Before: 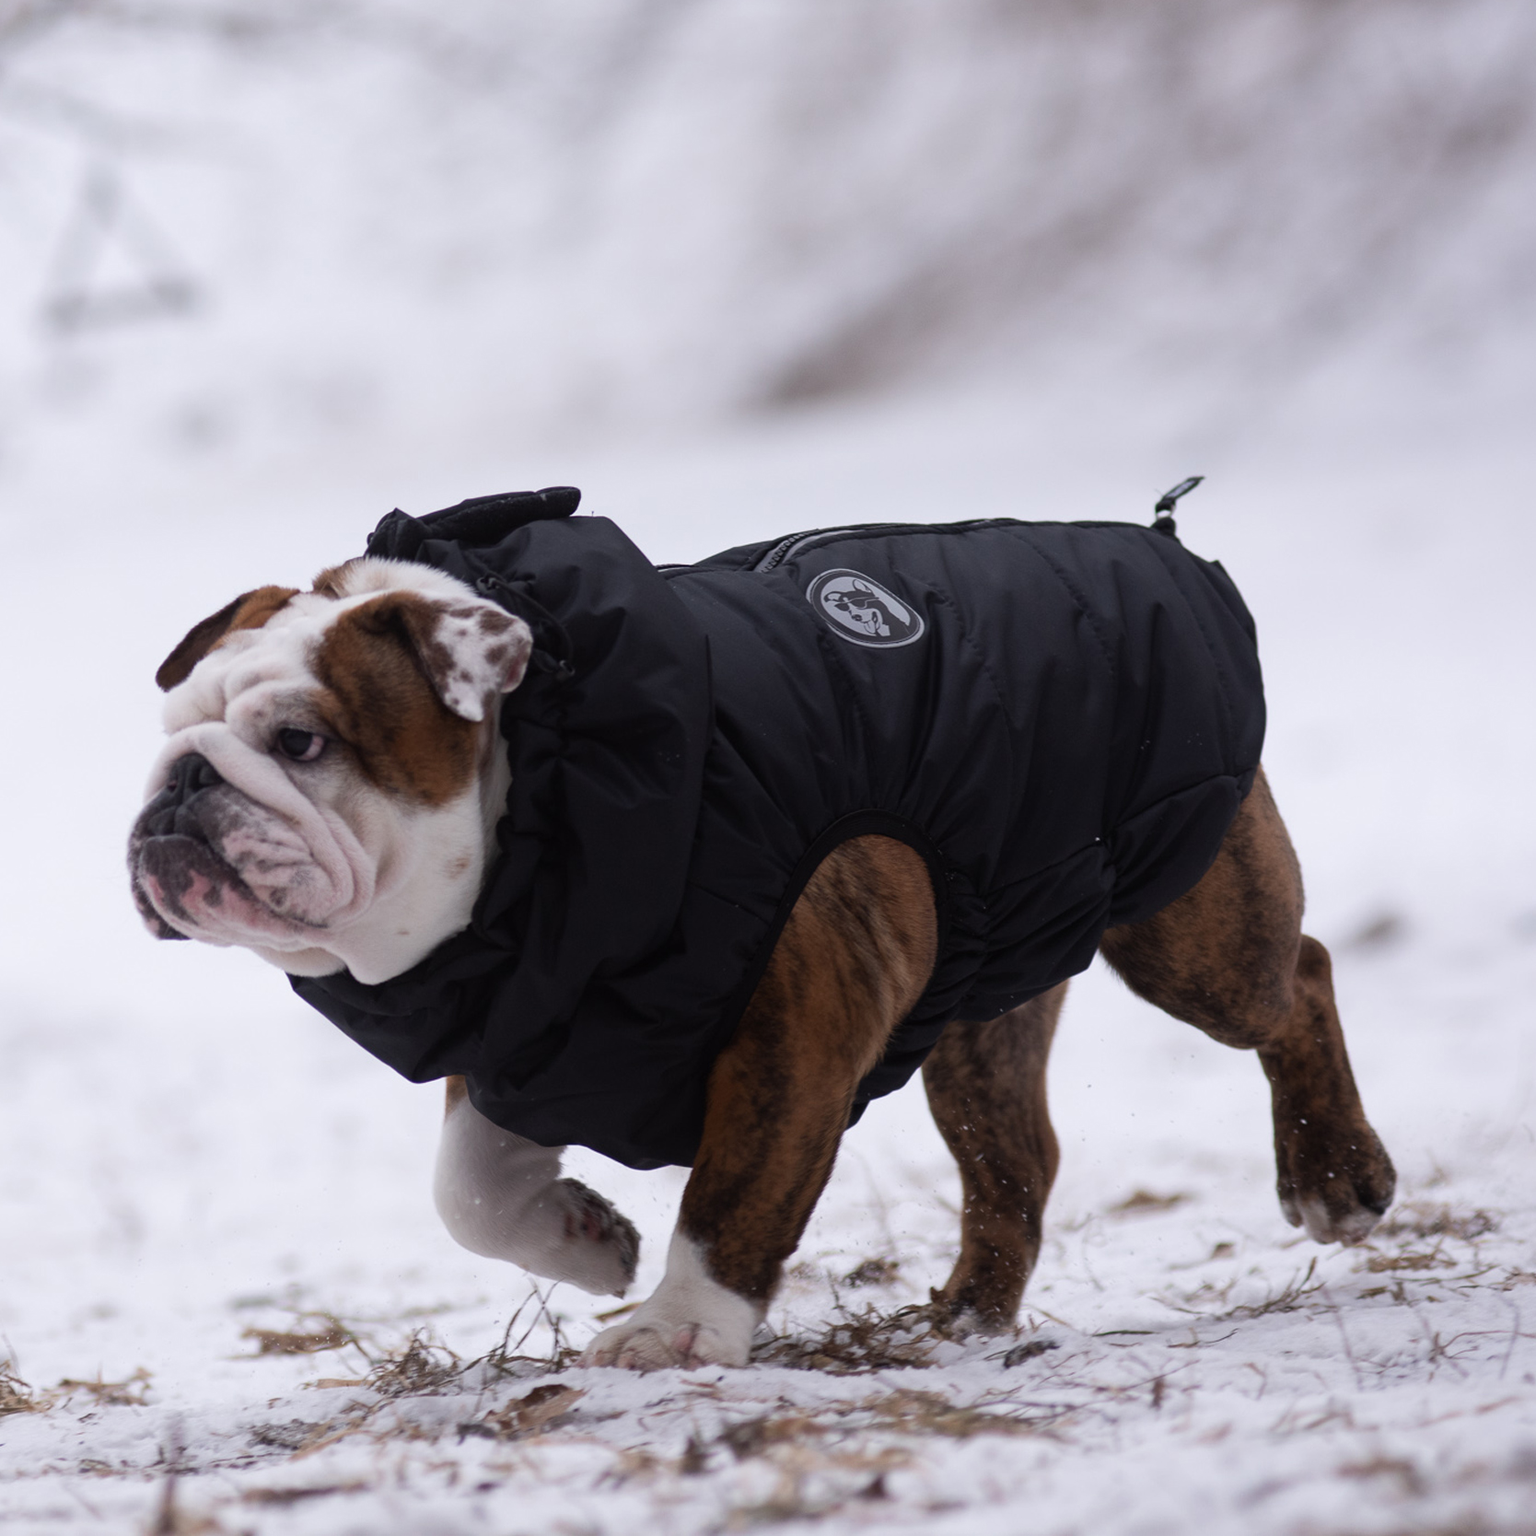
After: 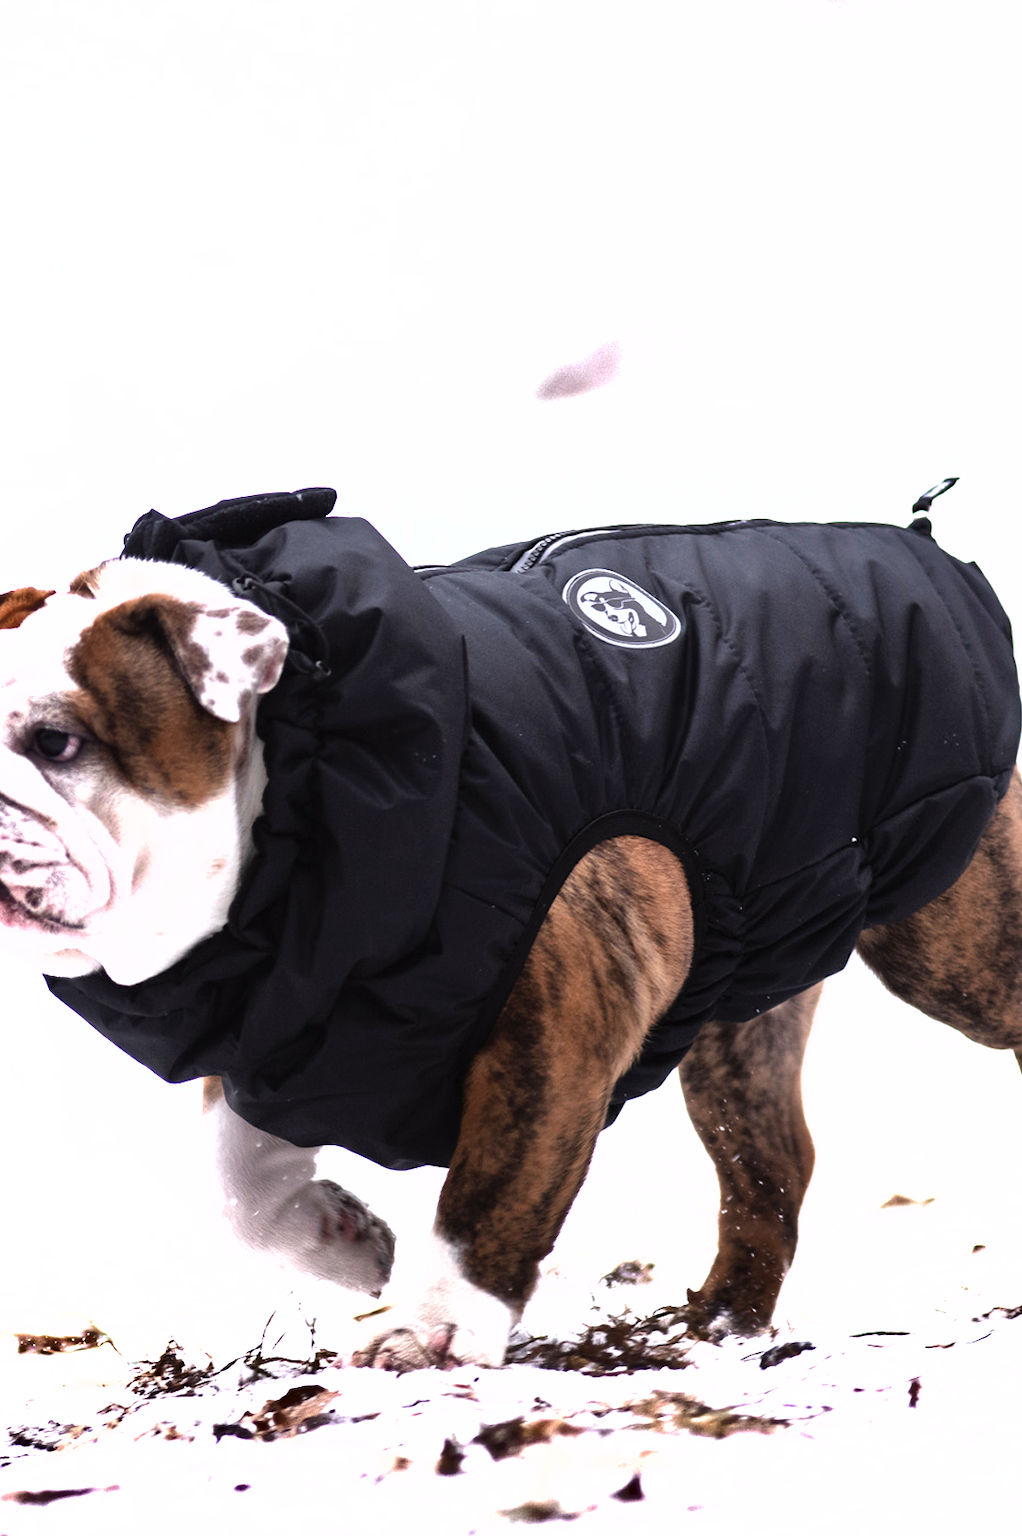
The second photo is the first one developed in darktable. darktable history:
tone equalizer: -8 EV -1.08 EV, -7 EV -0.982 EV, -6 EV -0.83 EV, -5 EV -0.569 EV, -3 EV 0.565 EV, -2 EV 0.839 EV, -1 EV 1 EV, +0 EV 1.07 EV
crop and rotate: left 15.901%, right 17.524%
shadows and highlights: radius 101.36, shadows 50.69, highlights -65.64, soften with gaussian
exposure: black level correction 0, exposure 0.892 EV, compensate exposure bias true, compensate highlight preservation false
